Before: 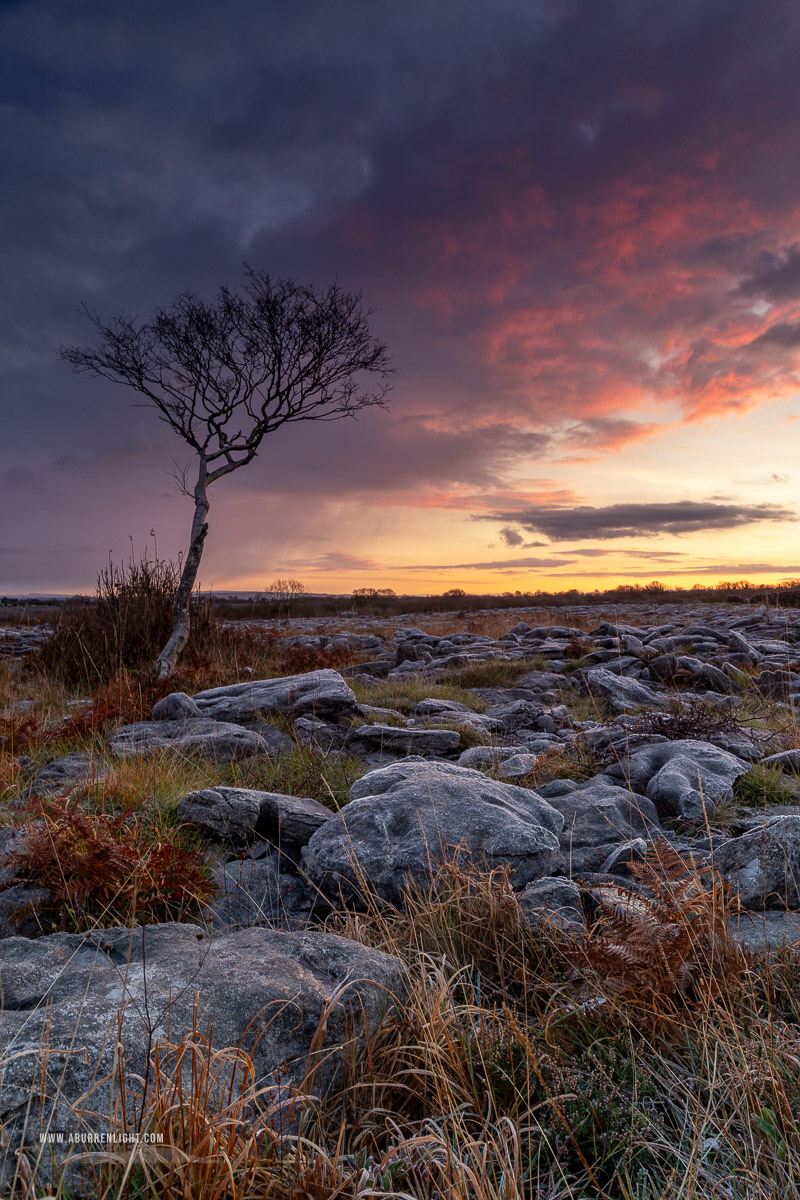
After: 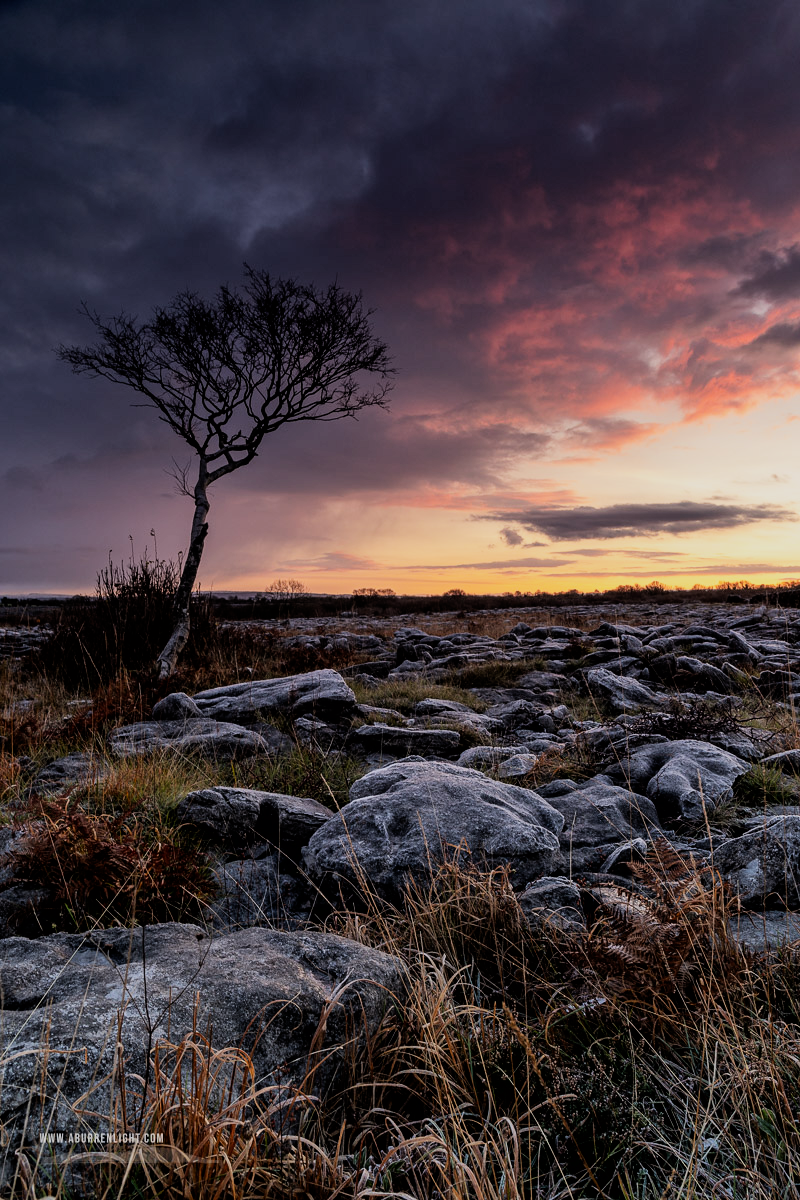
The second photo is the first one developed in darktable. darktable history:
filmic rgb: black relative exposure -5.14 EV, white relative exposure 3.99 EV, hardness 2.9, contrast 1.298
